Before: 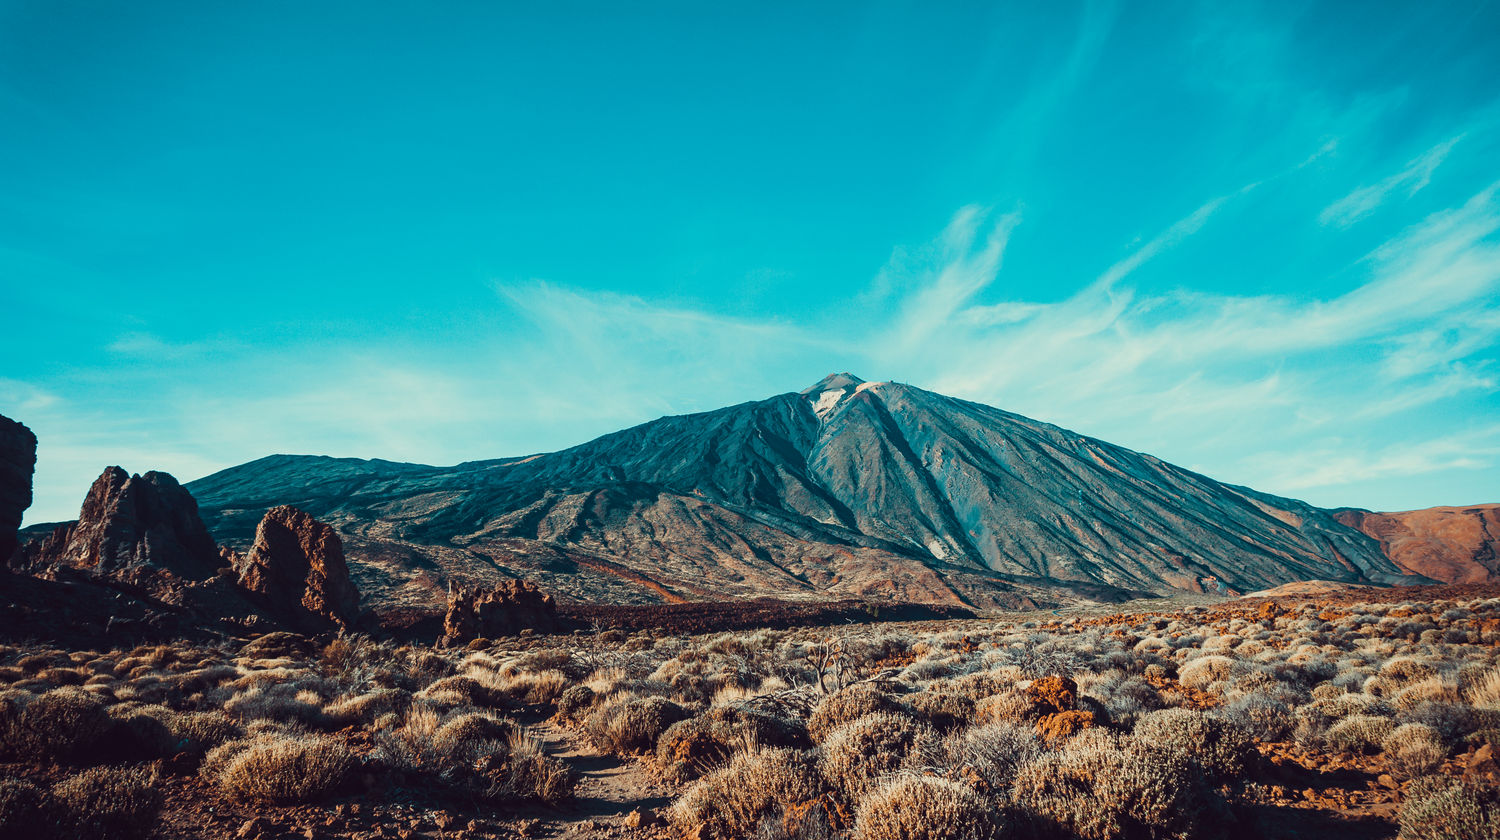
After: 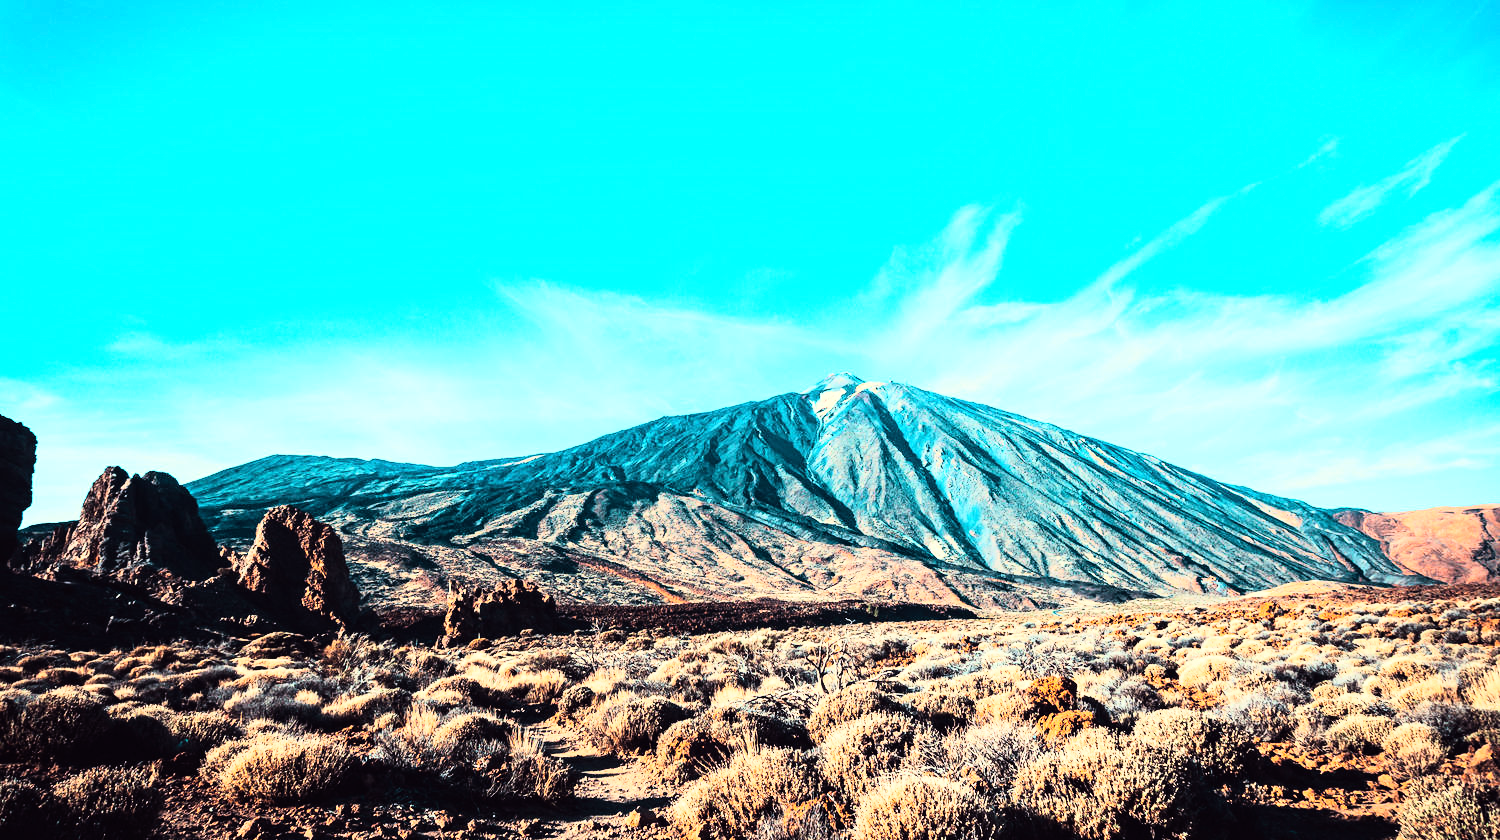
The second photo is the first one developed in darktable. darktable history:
rgb curve: curves: ch0 [(0, 0) (0.21, 0.15) (0.24, 0.21) (0.5, 0.75) (0.75, 0.96) (0.89, 0.99) (1, 1)]; ch1 [(0, 0.02) (0.21, 0.13) (0.25, 0.2) (0.5, 0.67) (0.75, 0.9) (0.89, 0.97) (1, 1)]; ch2 [(0, 0.02) (0.21, 0.13) (0.25, 0.2) (0.5, 0.67) (0.75, 0.9) (0.89, 0.97) (1, 1)], compensate middle gray true
exposure: exposure 0.6 EV, compensate highlight preservation false
